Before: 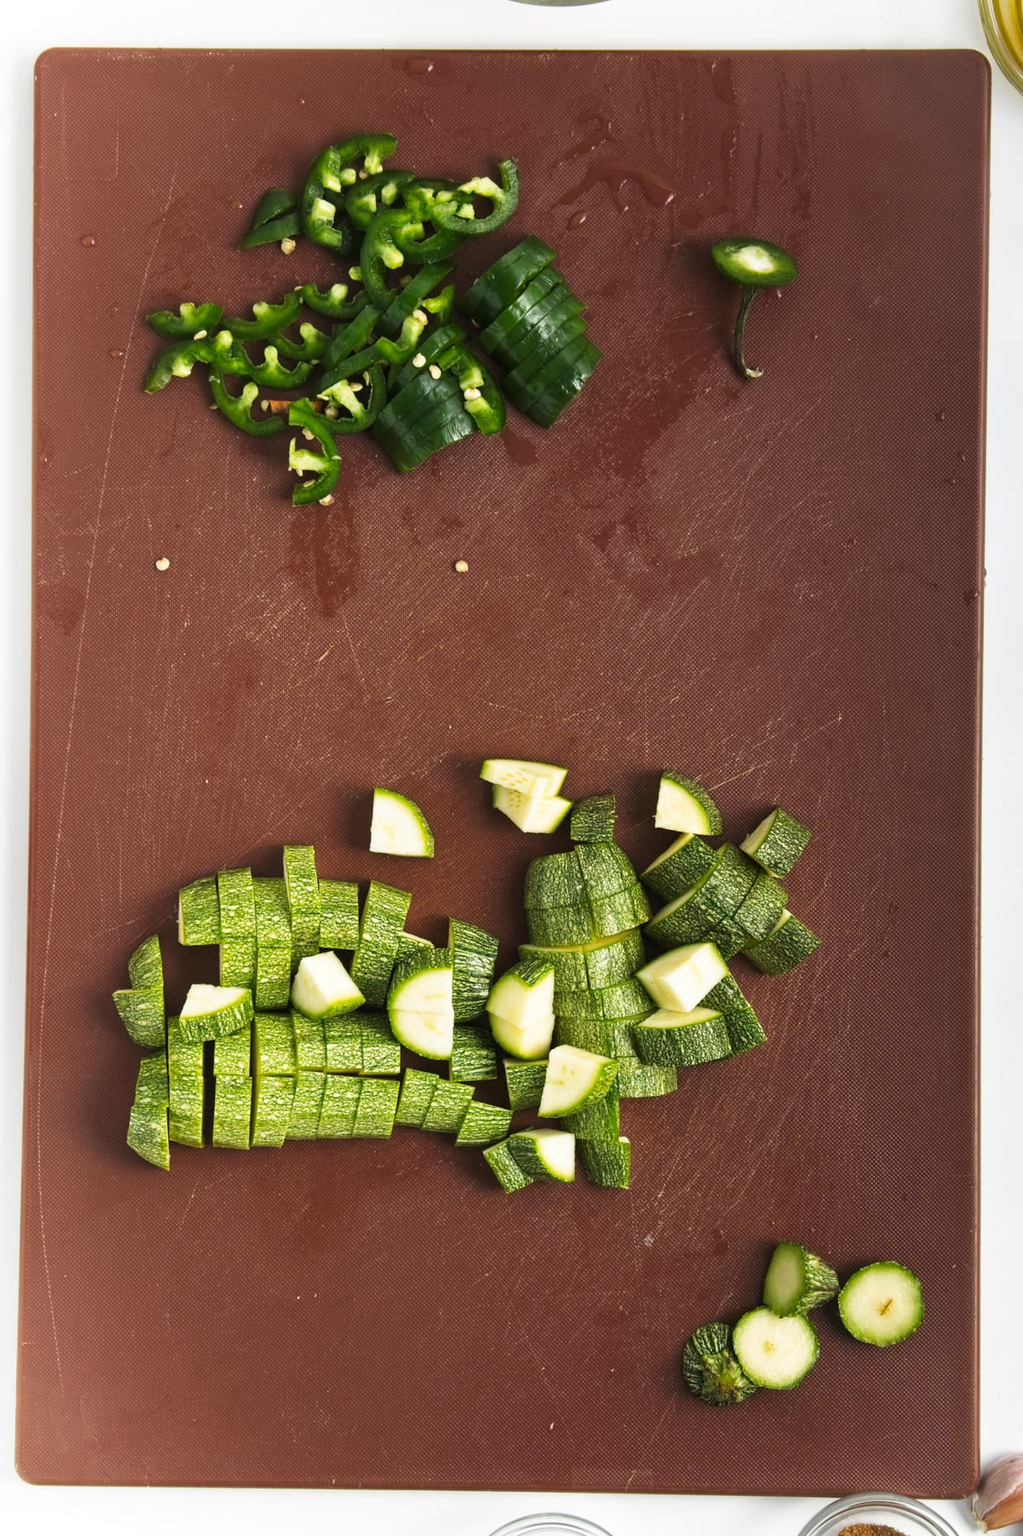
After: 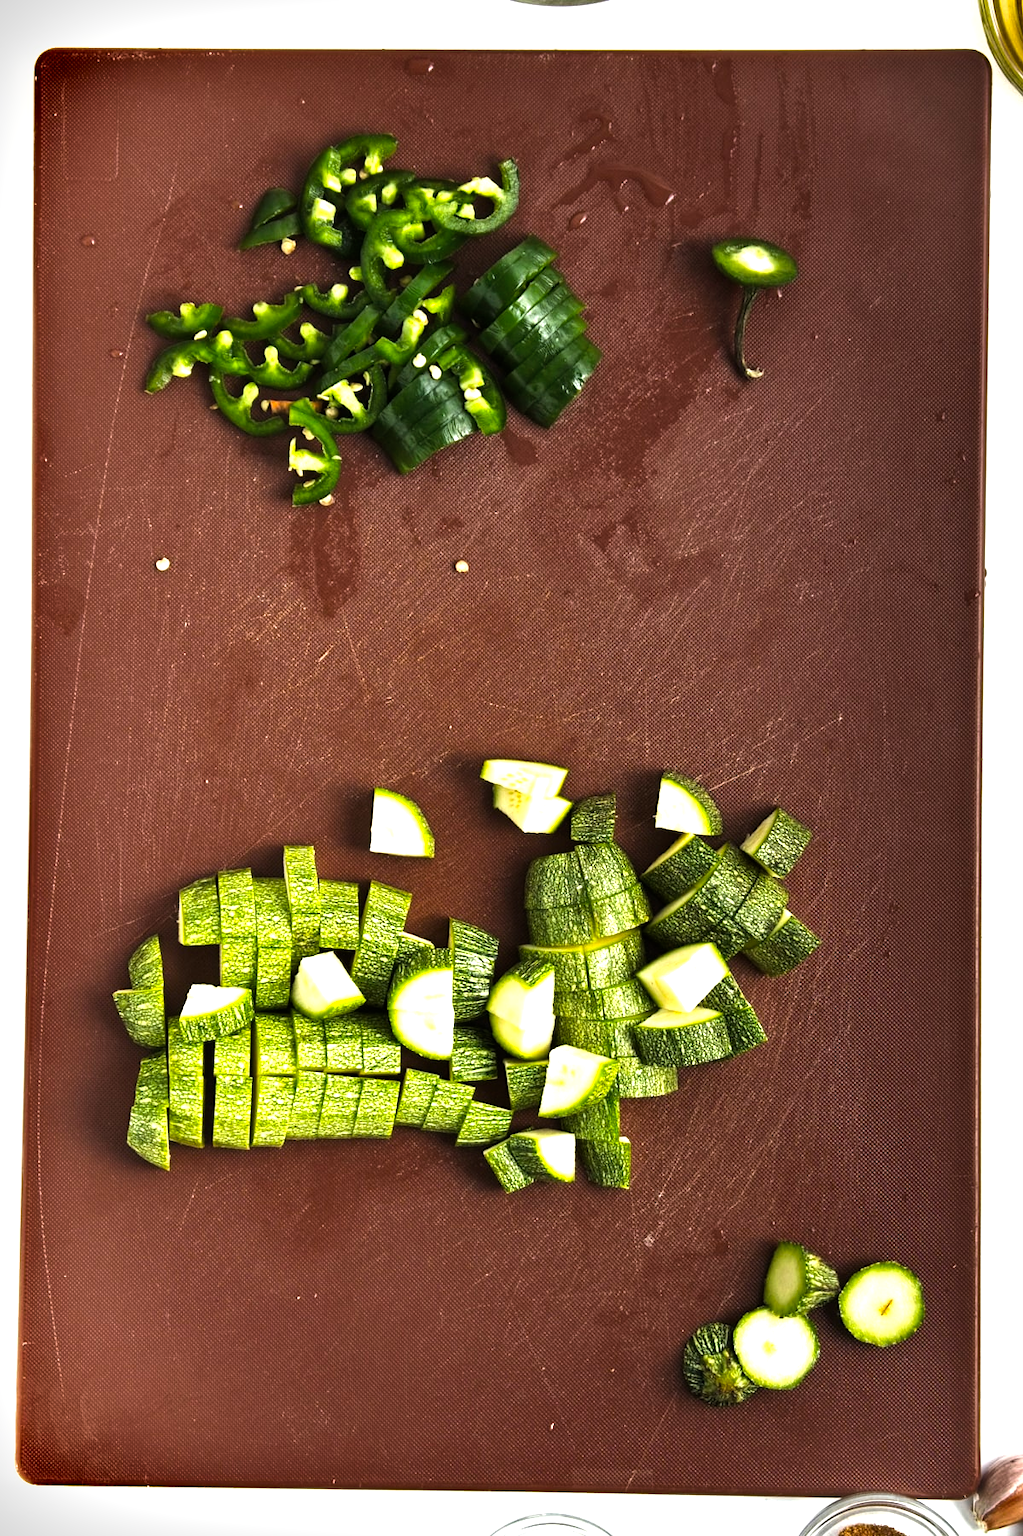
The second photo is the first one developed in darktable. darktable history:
exposure: black level correction 0.001, exposure 0.5 EV, compensate exposure bias true, compensate highlight preservation false
color balance rgb: shadows lift › luminance -10%, power › luminance -9%, linear chroma grading › global chroma 10%, global vibrance 10%, contrast 15%, saturation formula JzAzBz (2021)
shadows and highlights: soften with gaussian
